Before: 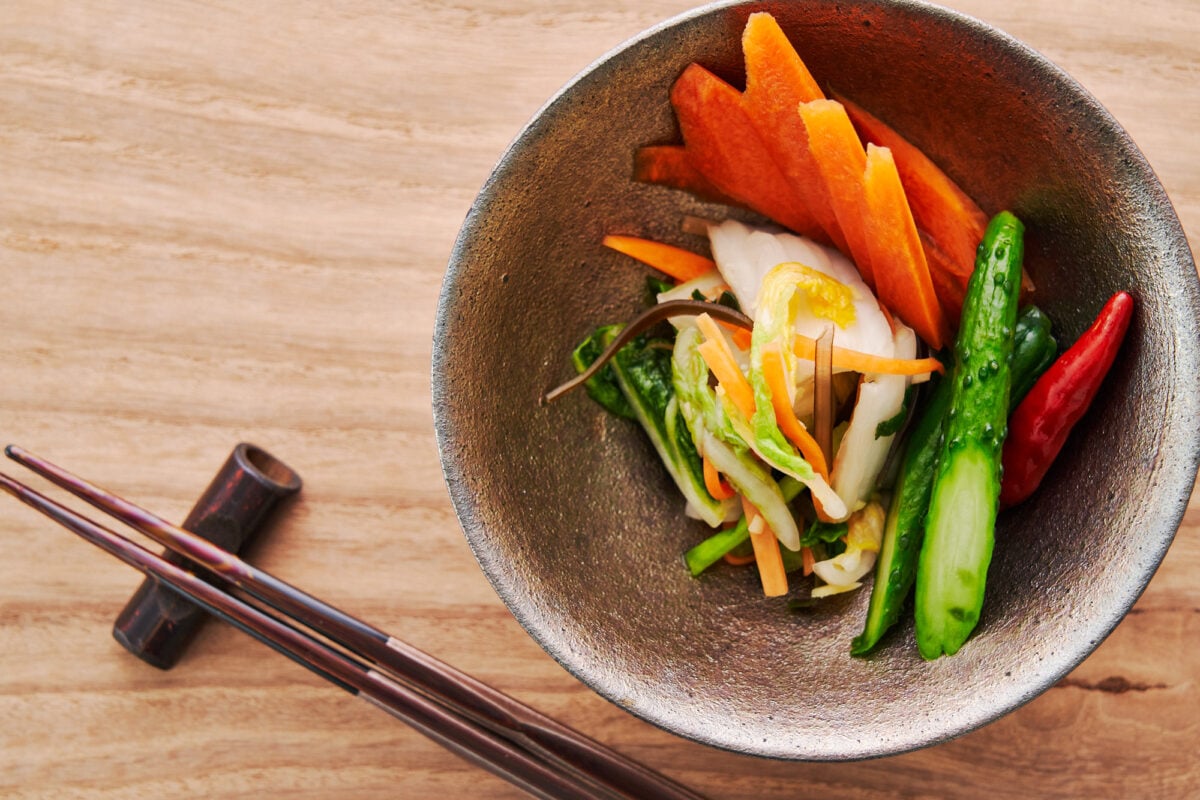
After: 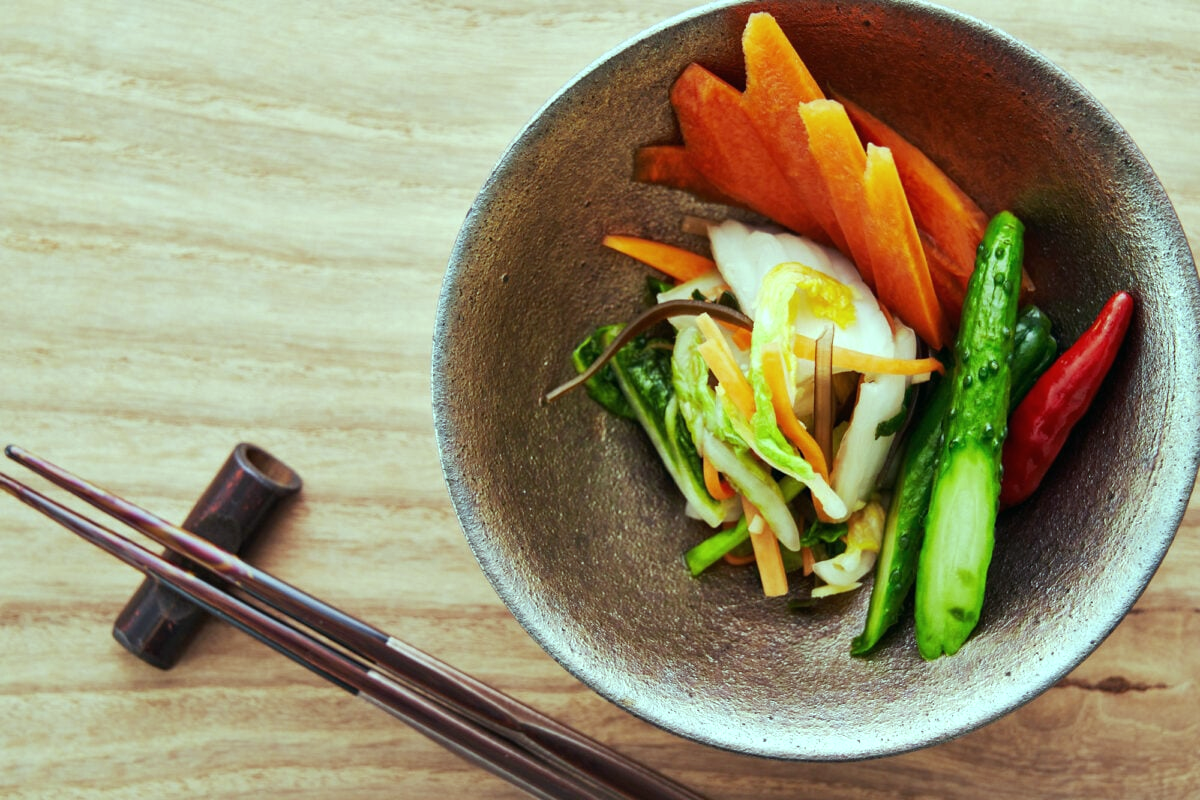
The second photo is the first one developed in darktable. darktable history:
shadows and highlights: shadows -10, white point adjustment 1.5, highlights 10
color balance: mode lift, gamma, gain (sRGB), lift [0.997, 0.979, 1.021, 1.011], gamma [1, 1.084, 0.916, 0.998], gain [1, 0.87, 1.13, 1.101], contrast 4.55%, contrast fulcrum 38.24%, output saturation 104.09%
